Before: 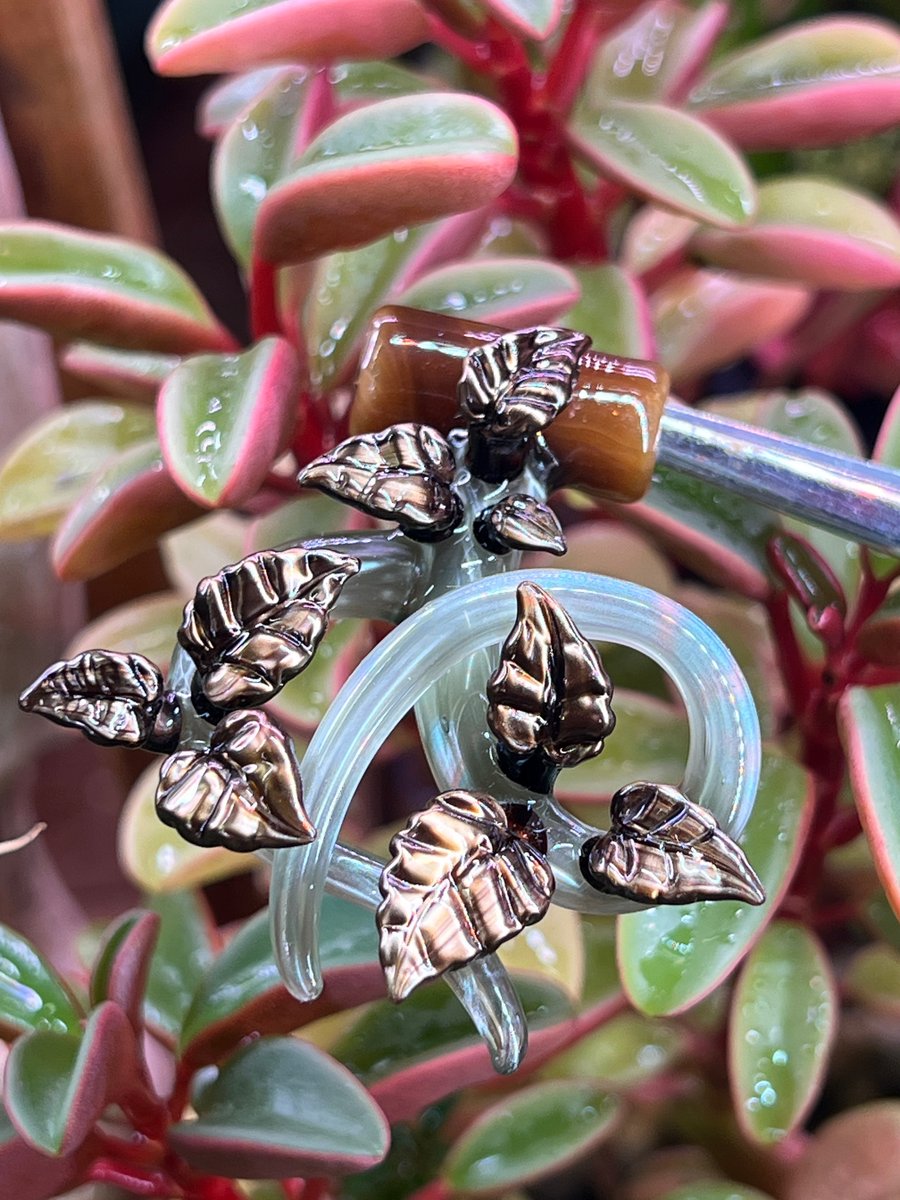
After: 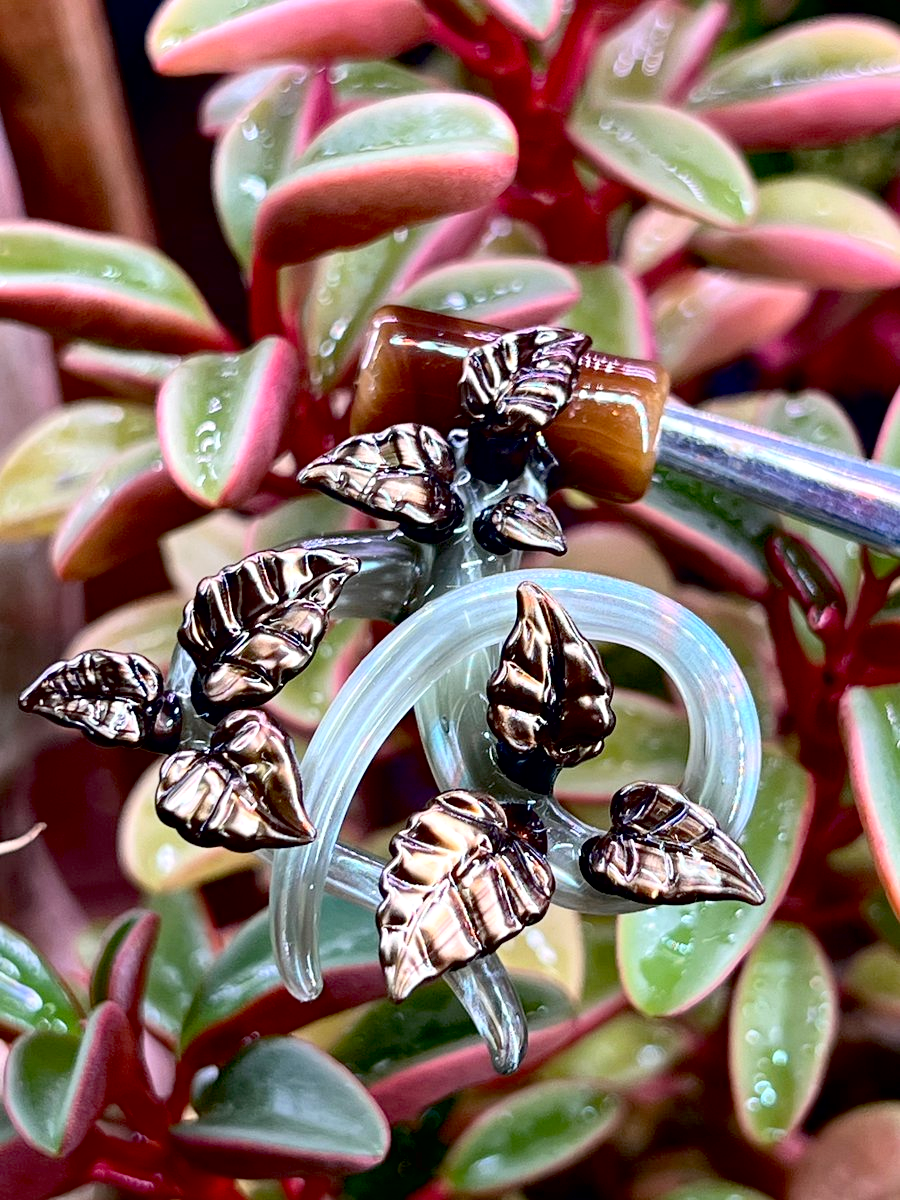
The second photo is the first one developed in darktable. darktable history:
contrast brightness saturation: contrast 0.142
exposure: black level correction 0.026, exposure 0.185 EV, compensate highlight preservation false
